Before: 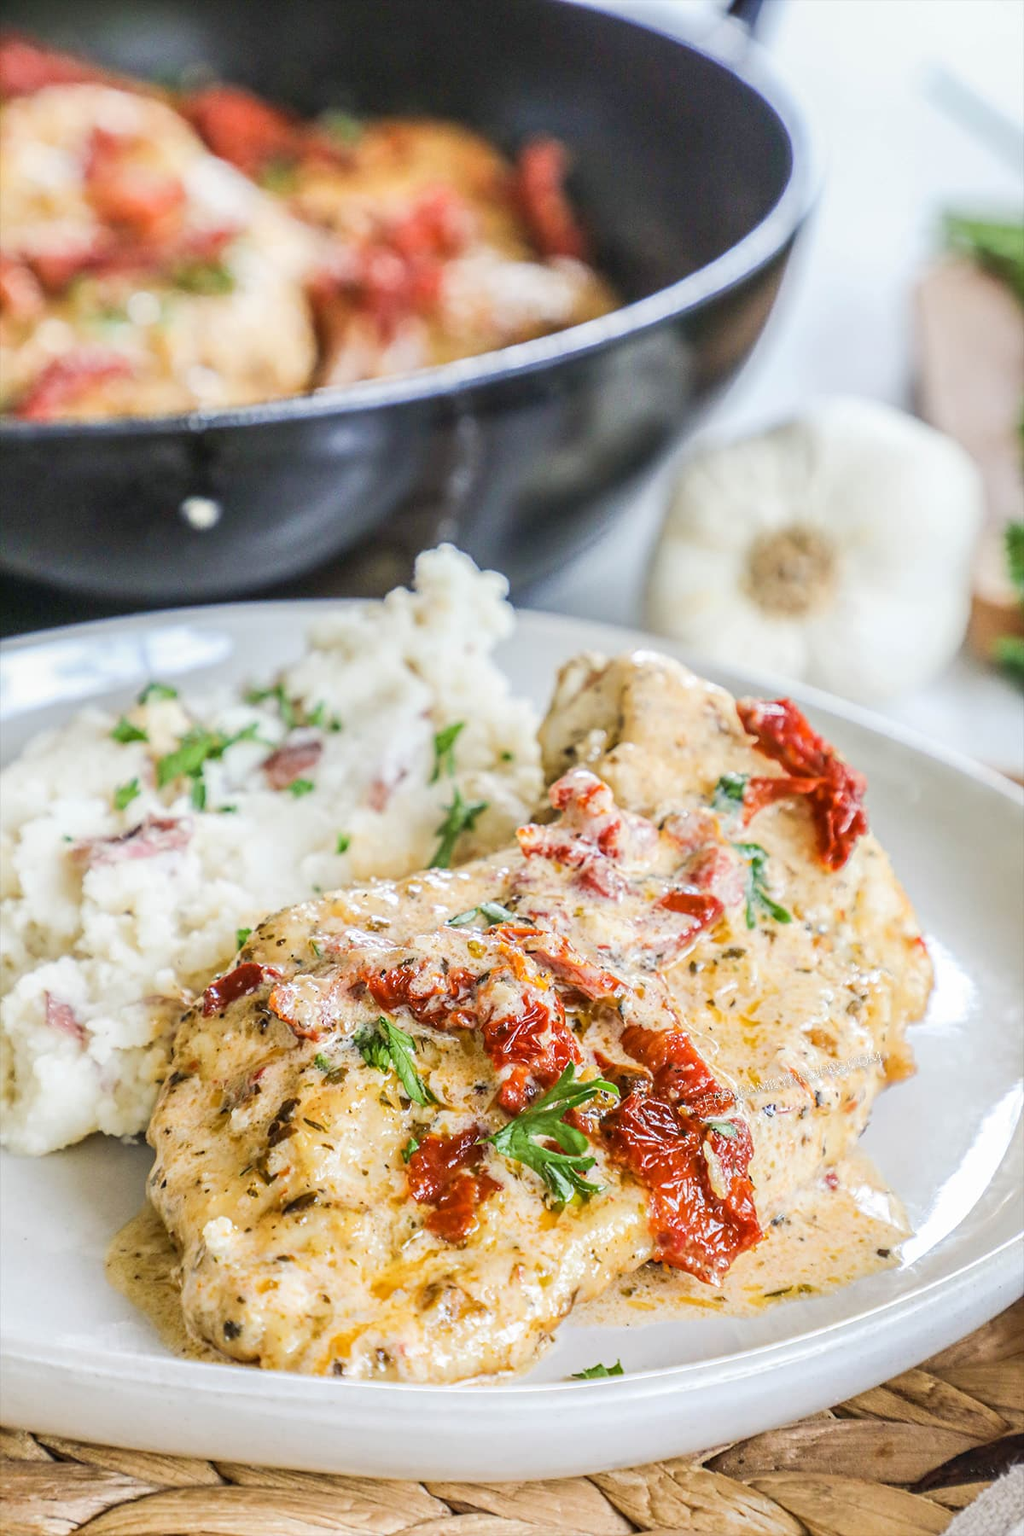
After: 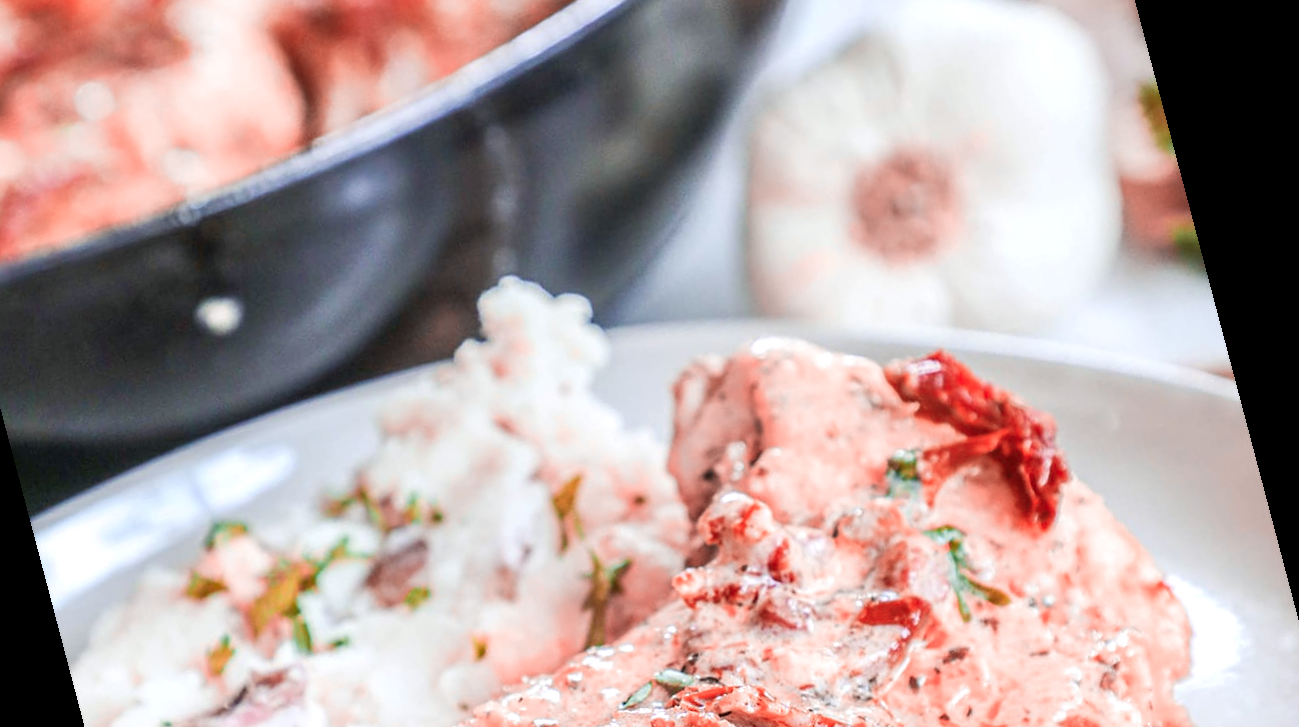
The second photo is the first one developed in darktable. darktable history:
crop: bottom 28.576%
white balance: red 1.004, blue 1.024
exposure: black level correction 0.001, exposure 0.14 EV, compensate highlight preservation false
color zones: curves: ch2 [(0, 0.5) (0.084, 0.497) (0.323, 0.335) (0.4, 0.497) (1, 0.5)], process mode strong
rotate and perspective: rotation -14.8°, crop left 0.1, crop right 0.903, crop top 0.25, crop bottom 0.748
